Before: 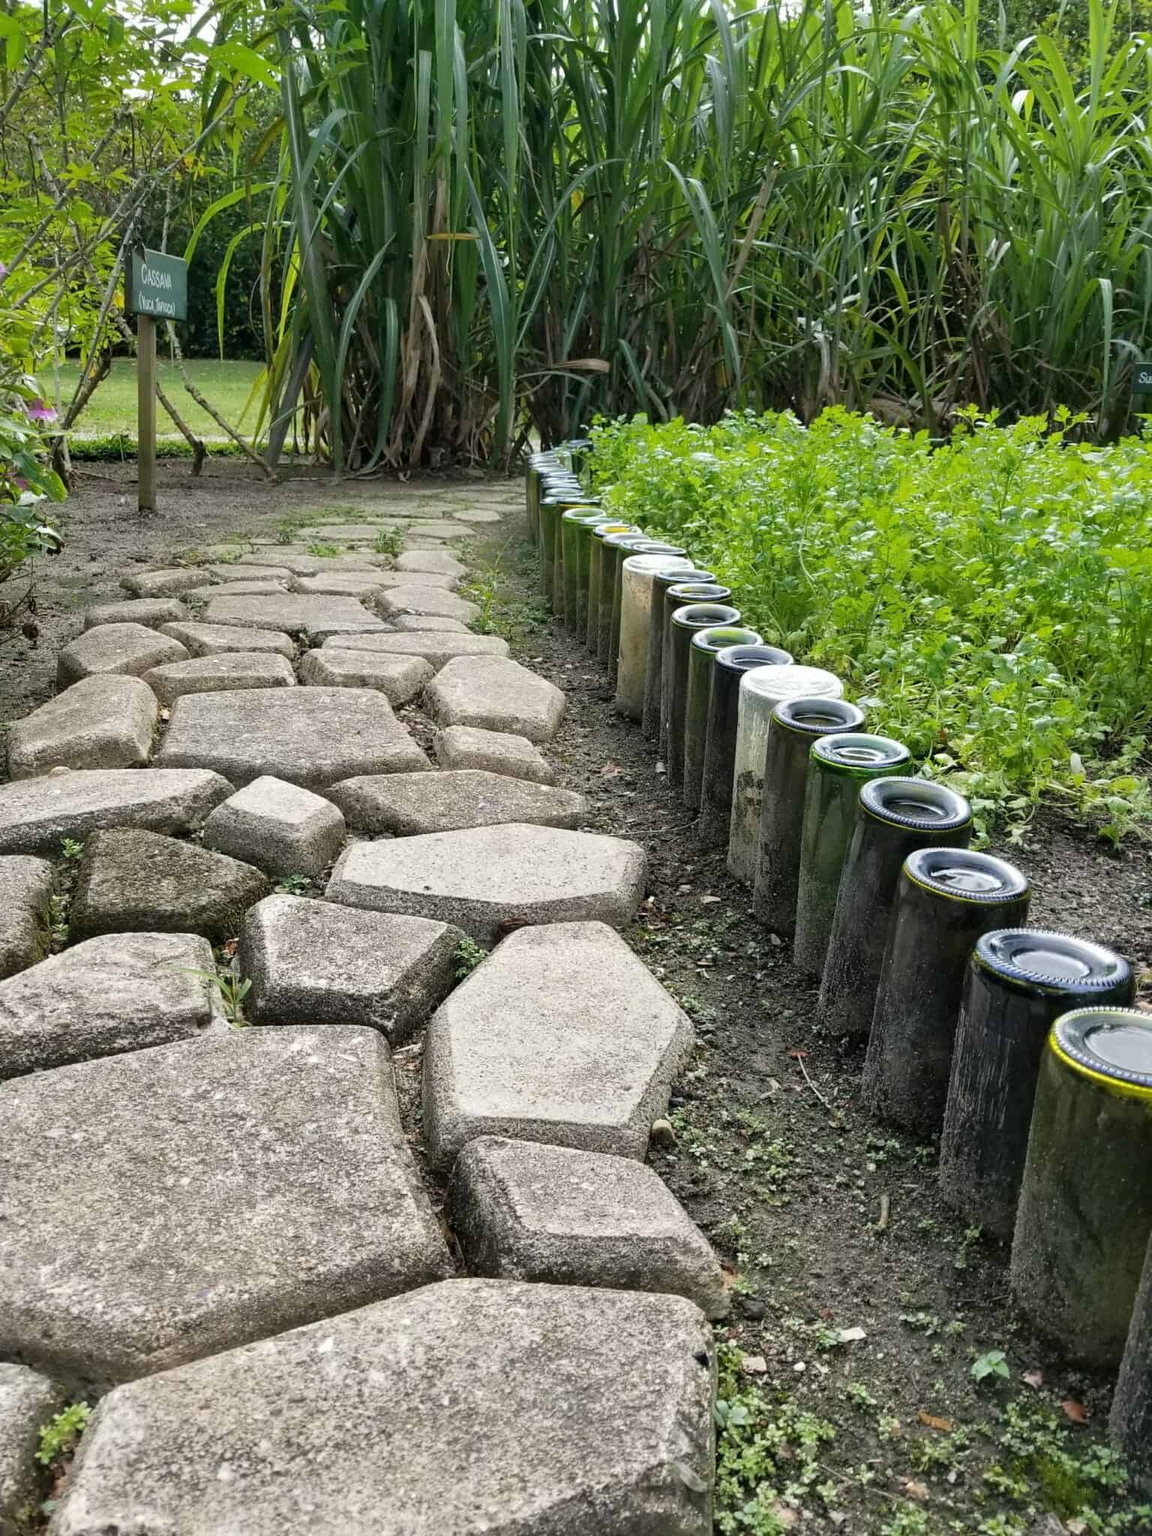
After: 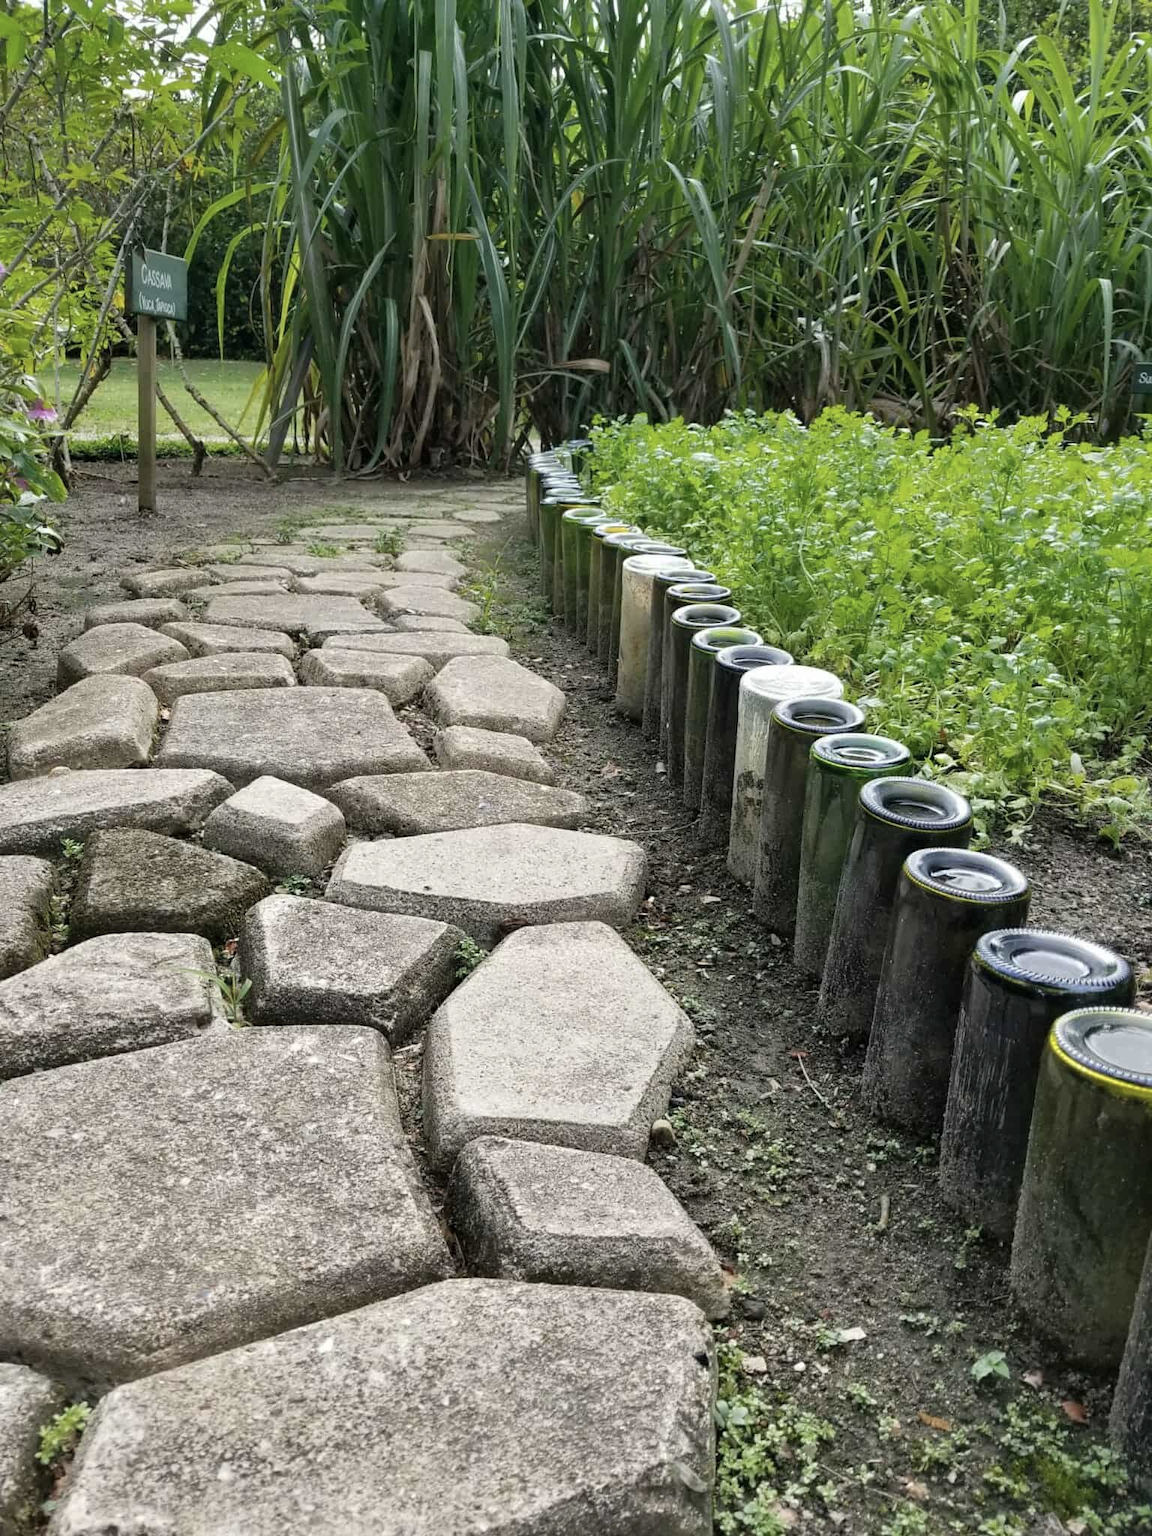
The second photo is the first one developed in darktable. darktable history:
contrast brightness saturation: saturation -0.172
